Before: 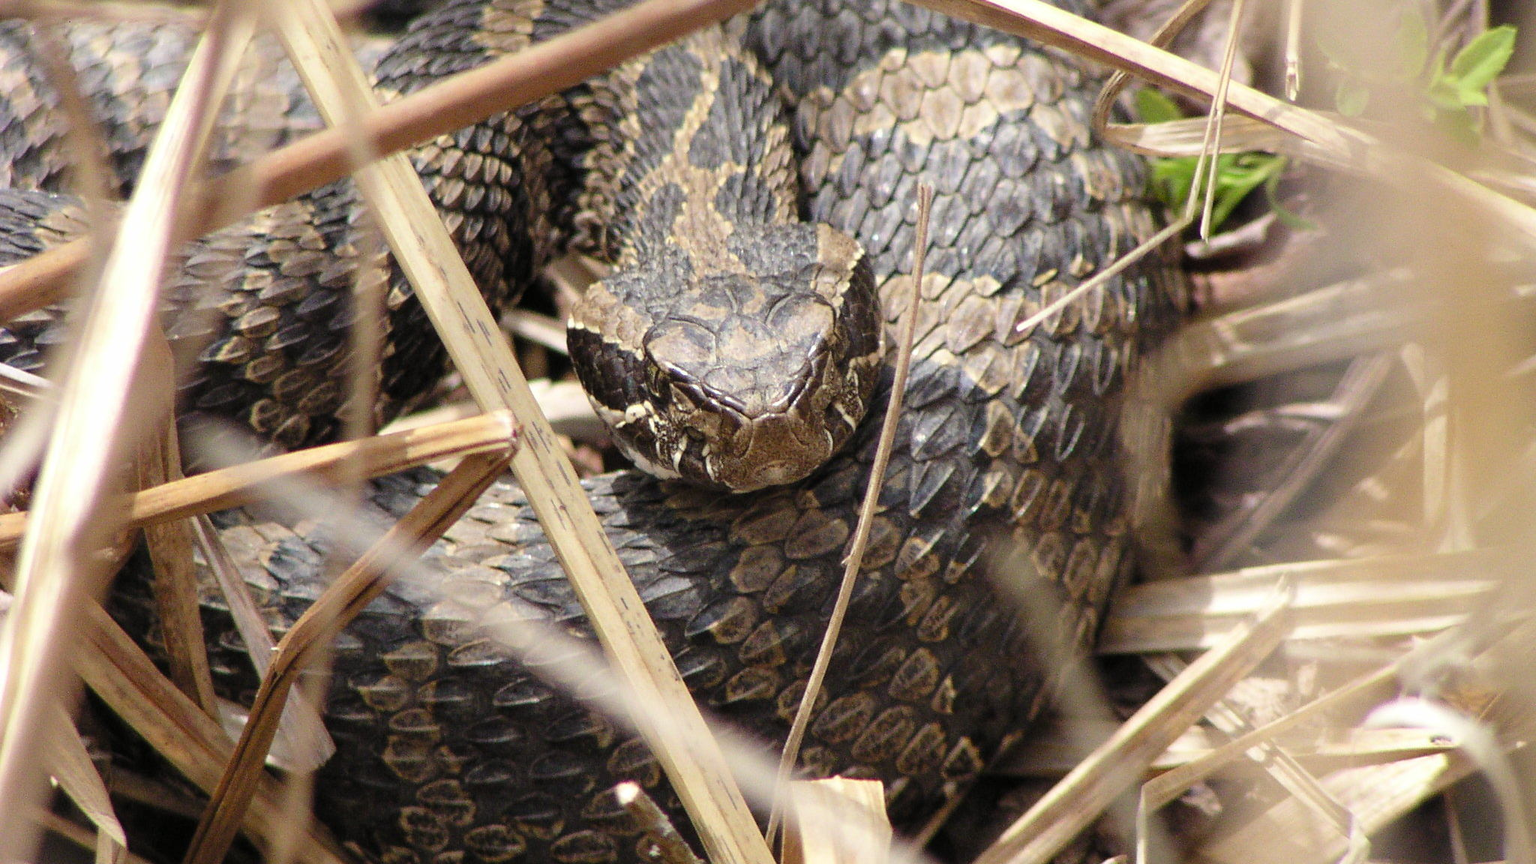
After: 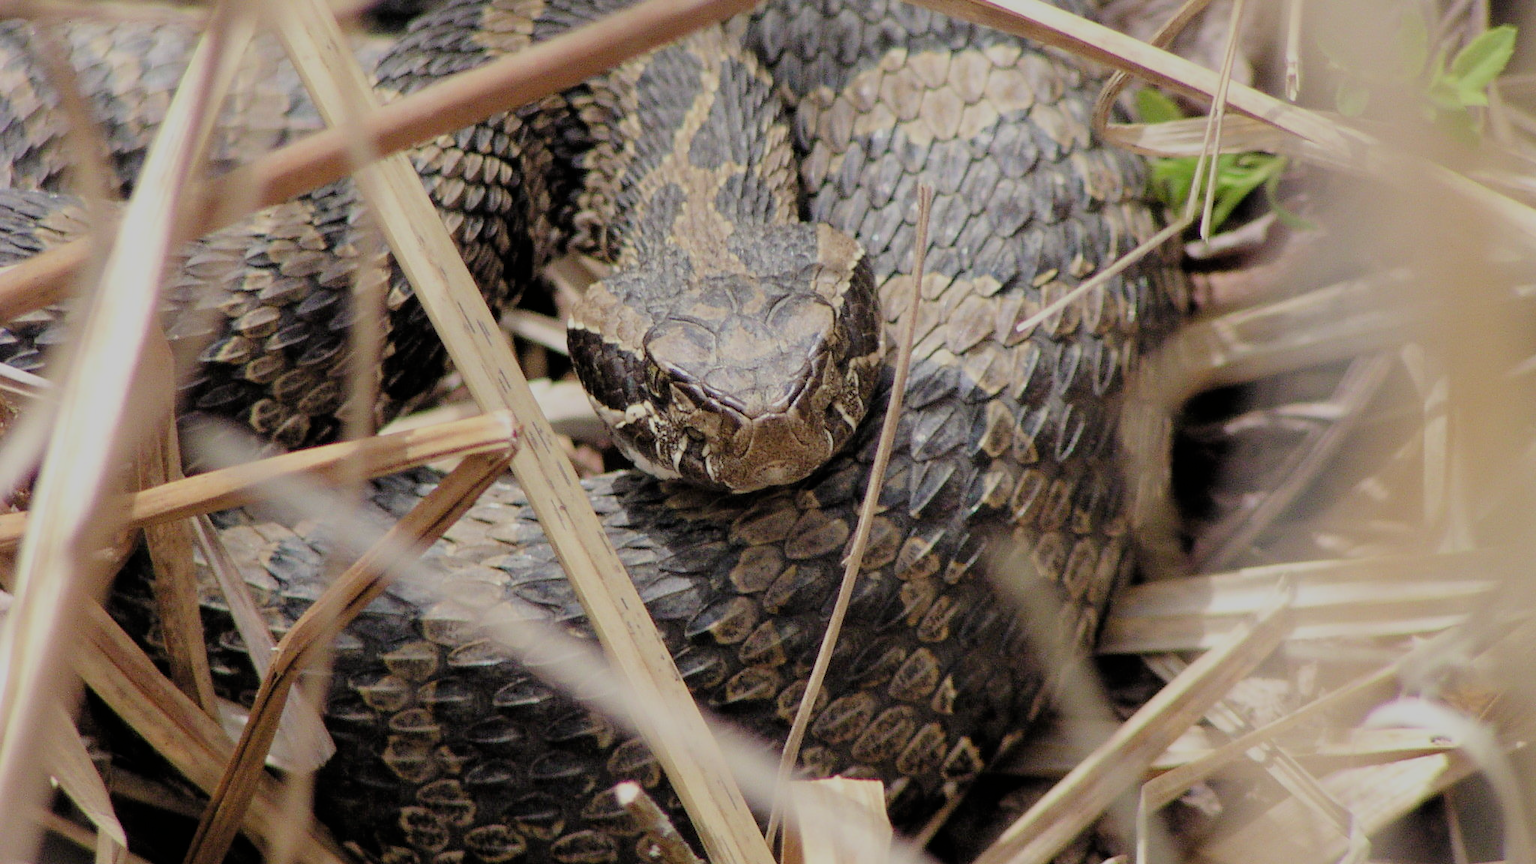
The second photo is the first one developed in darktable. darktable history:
filmic rgb: black relative exposure -6.61 EV, white relative exposure 4.73 EV, hardness 3.12, contrast 0.794
